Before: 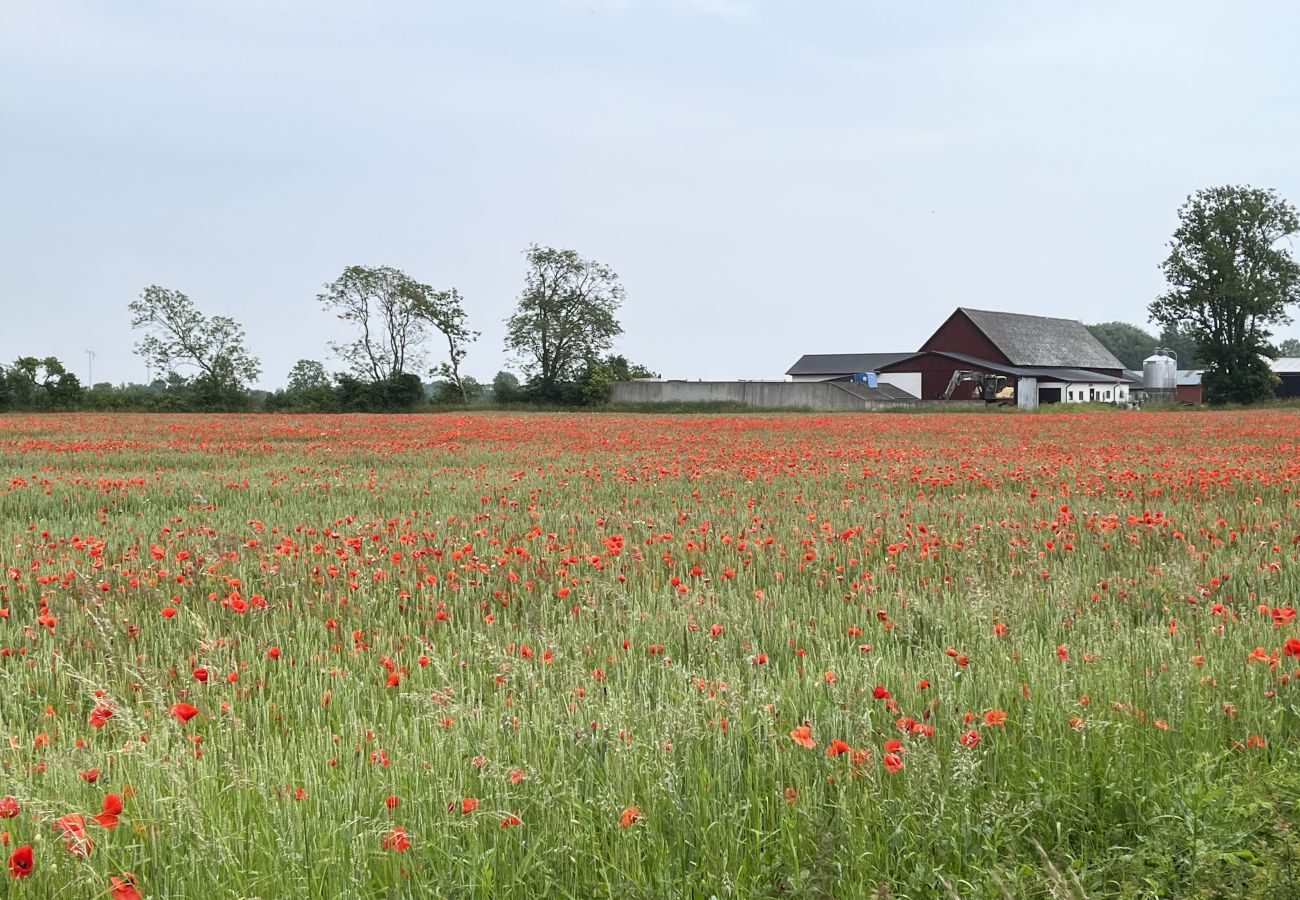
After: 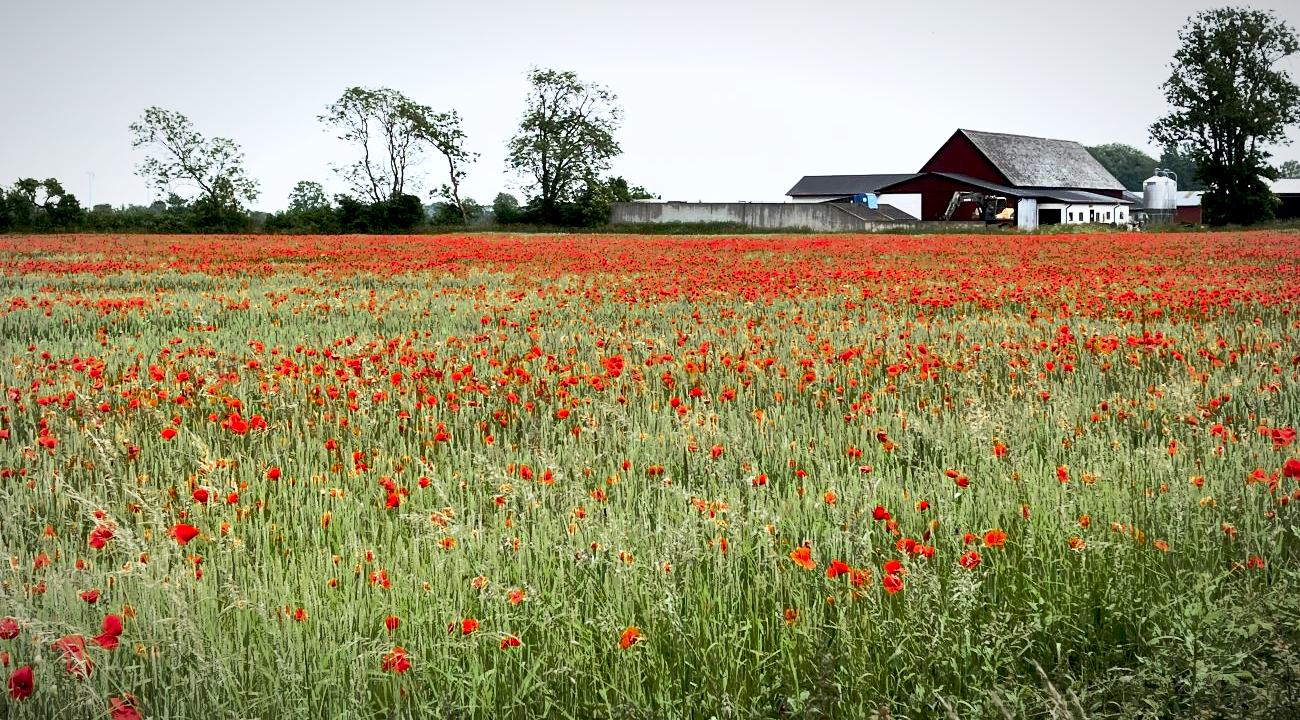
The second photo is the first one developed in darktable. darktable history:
color zones: curves: ch0 [(0.11, 0.396) (0.195, 0.36) (0.25, 0.5) (0.303, 0.412) (0.357, 0.544) (0.75, 0.5) (0.967, 0.328)]; ch1 [(0, 0.468) (0.112, 0.512) (0.202, 0.6) (0.25, 0.5) (0.307, 0.352) (0.357, 0.544) (0.75, 0.5) (0.963, 0.524)]
exposure: black level correction 0.024, exposure 0.186 EV, compensate highlight preservation false
vignetting: fall-off radius 70.44%, automatic ratio true
crop and rotate: top 19.928%
tone curve: curves: ch0 [(0, 0) (0.003, 0.003) (0.011, 0.011) (0.025, 0.024) (0.044, 0.043) (0.069, 0.067) (0.1, 0.096) (0.136, 0.131) (0.177, 0.171) (0.224, 0.217) (0.277, 0.267) (0.335, 0.324) (0.399, 0.385) (0.468, 0.452) (0.543, 0.632) (0.623, 0.697) (0.709, 0.766) (0.801, 0.839) (0.898, 0.917) (1, 1)], color space Lab, independent channels, preserve colors none
base curve: curves: ch0 [(0, 0) (0.257, 0.25) (0.482, 0.586) (0.757, 0.871) (1, 1)], preserve colors none
contrast brightness saturation: contrast 0.153, brightness -0.006, saturation 0.095
